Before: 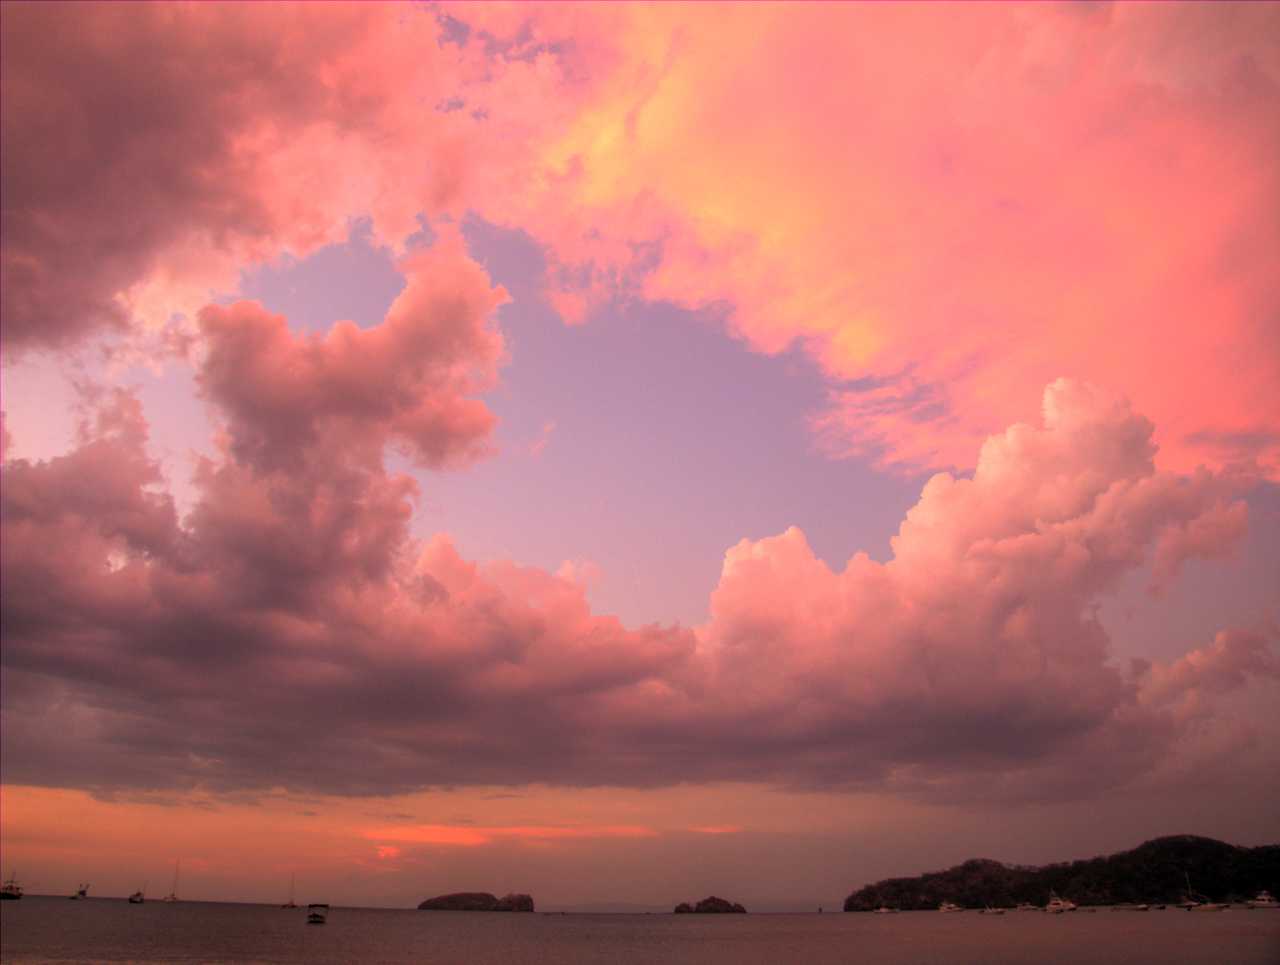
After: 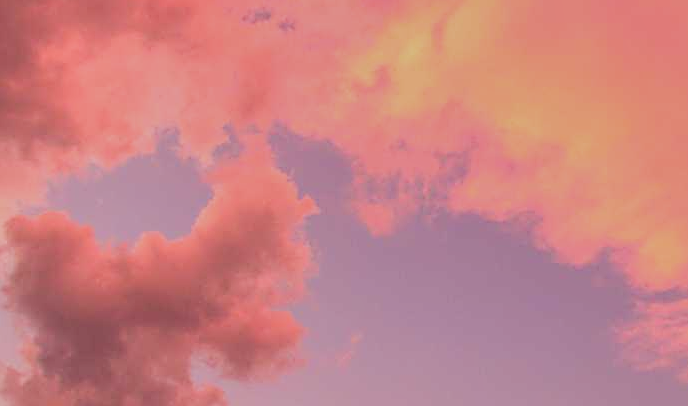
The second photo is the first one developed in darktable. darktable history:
color correction: highlights a* -2.81, highlights b* -2.54, shadows a* 2.02, shadows b* 2.95
local contrast: highlights 107%, shadows 100%, detail 120%, midtone range 0.2
contrast brightness saturation: saturation 0.095
sharpen: on, module defaults
crop: left 15.124%, top 9.307%, right 31.109%, bottom 48.569%
filmic rgb: black relative exposure -7.65 EV, white relative exposure 4.56 EV, hardness 3.61, contrast 1.05, preserve chrominance RGB euclidean norm, color science v5 (2021), contrast in shadows safe, contrast in highlights safe
shadows and highlights: soften with gaussian
